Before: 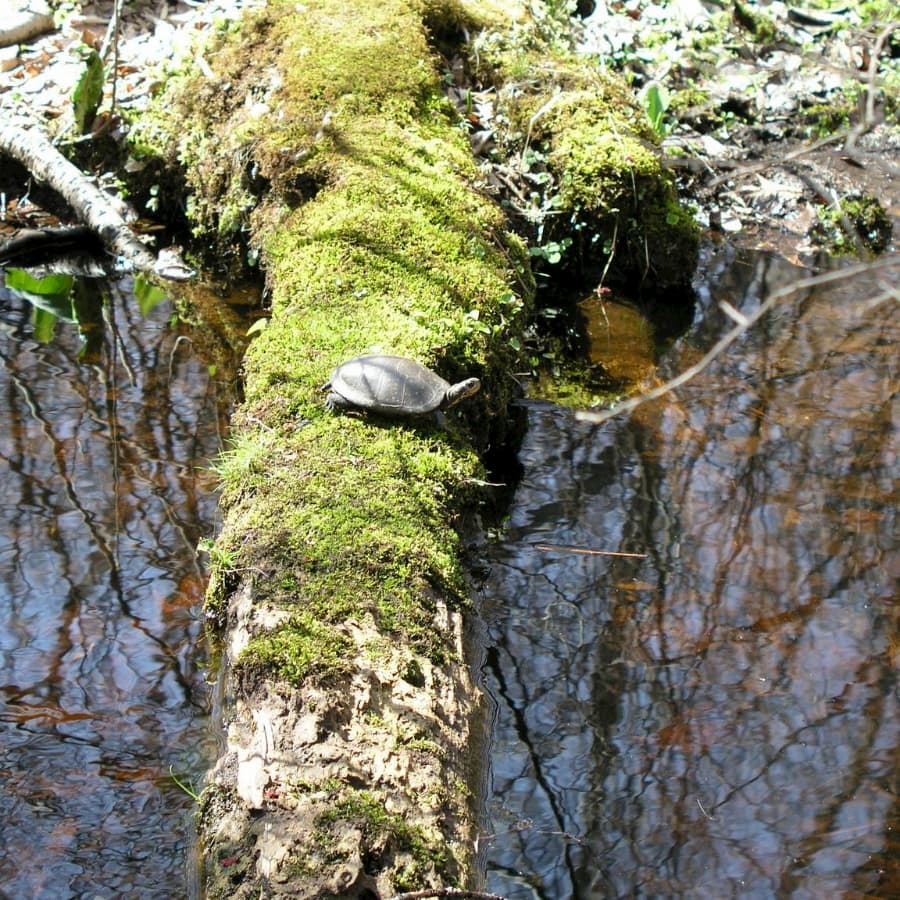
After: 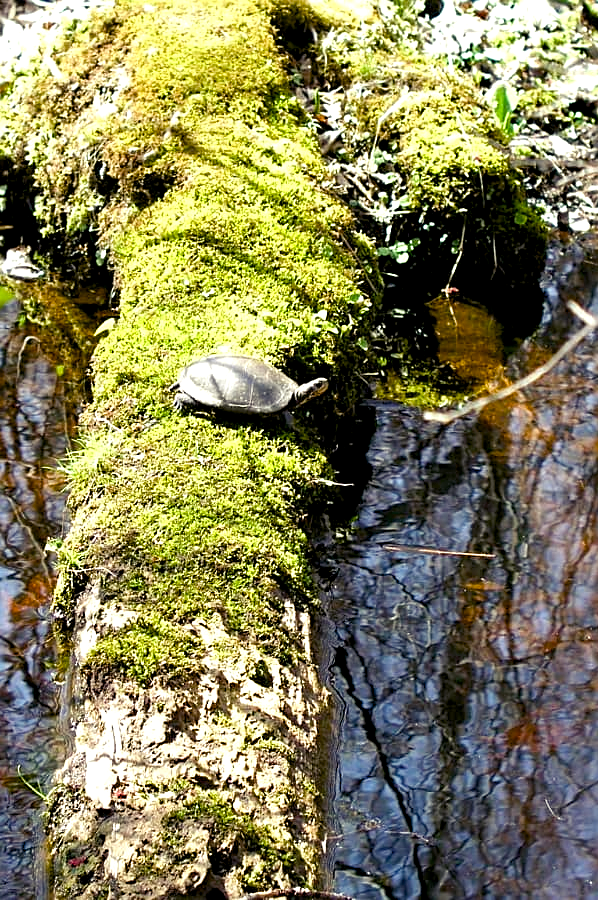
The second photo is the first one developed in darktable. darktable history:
crop: left 16.899%, right 16.556%
sharpen: on, module defaults
color balance rgb: shadows lift › luminance -21.66%, shadows lift › chroma 6.57%, shadows lift › hue 270°, power › chroma 0.68%, power › hue 60°, highlights gain › luminance 6.08%, highlights gain › chroma 1.33%, highlights gain › hue 90°, global offset › luminance -0.87%, perceptual saturation grading › global saturation 26.86%, perceptual saturation grading › highlights -28.39%, perceptual saturation grading › mid-tones 15.22%, perceptual saturation grading › shadows 33.98%, perceptual brilliance grading › highlights 10%, perceptual brilliance grading › mid-tones 5%
